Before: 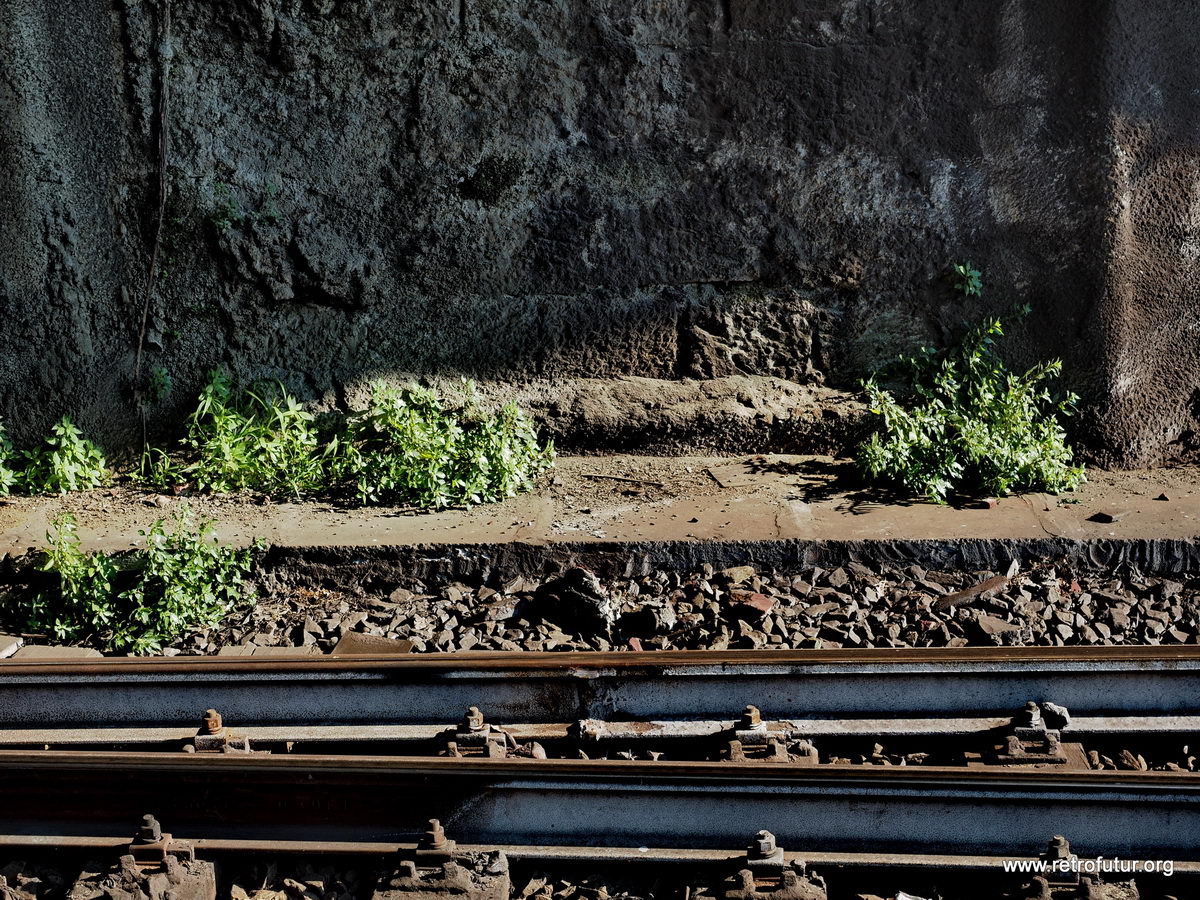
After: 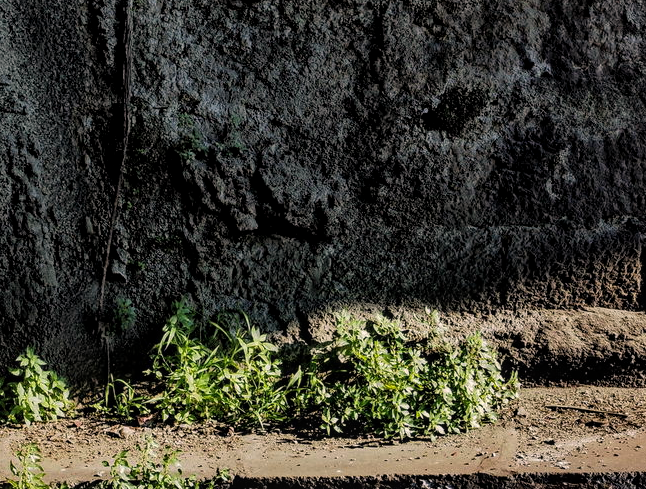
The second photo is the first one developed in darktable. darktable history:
tone equalizer: on, module defaults
tone curve: curves: ch0 [(0, 0) (0.059, 0.027) (0.162, 0.125) (0.304, 0.279) (0.547, 0.532) (0.828, 0.815) (1, 0.983)]; ch1 [(0, 0) (0.23, 0.166) (0.34, 0.308) (0.371, 0.337) (0.429, 0.411) (0.477, 0.462) (0.499, 0.498) (0.529, 0.537) (0.559, 0.582) (0.743, 0.798) (1, 1)]; ch2 [(0, 0) (0.431, 0.414) (0.498, 0.503) (0.524, 0.528) (0.568, 0.546) (0.6, 0.597) (0.634, 0.645) (0.728, 0.742) (1, 1)], color space Lab, linked channels, preserve colors none
crop and rotate: left 3.02%, top 7.696%, right 43.111%, bottom 37.903%
color correction: highlights a* 6, highlights b* 4.77
local contrast: on, module defaults
shadows and highlights: radius 335.43, shadows 63.77, highlights 4.75, compress 88.03%, soften with gaussian
